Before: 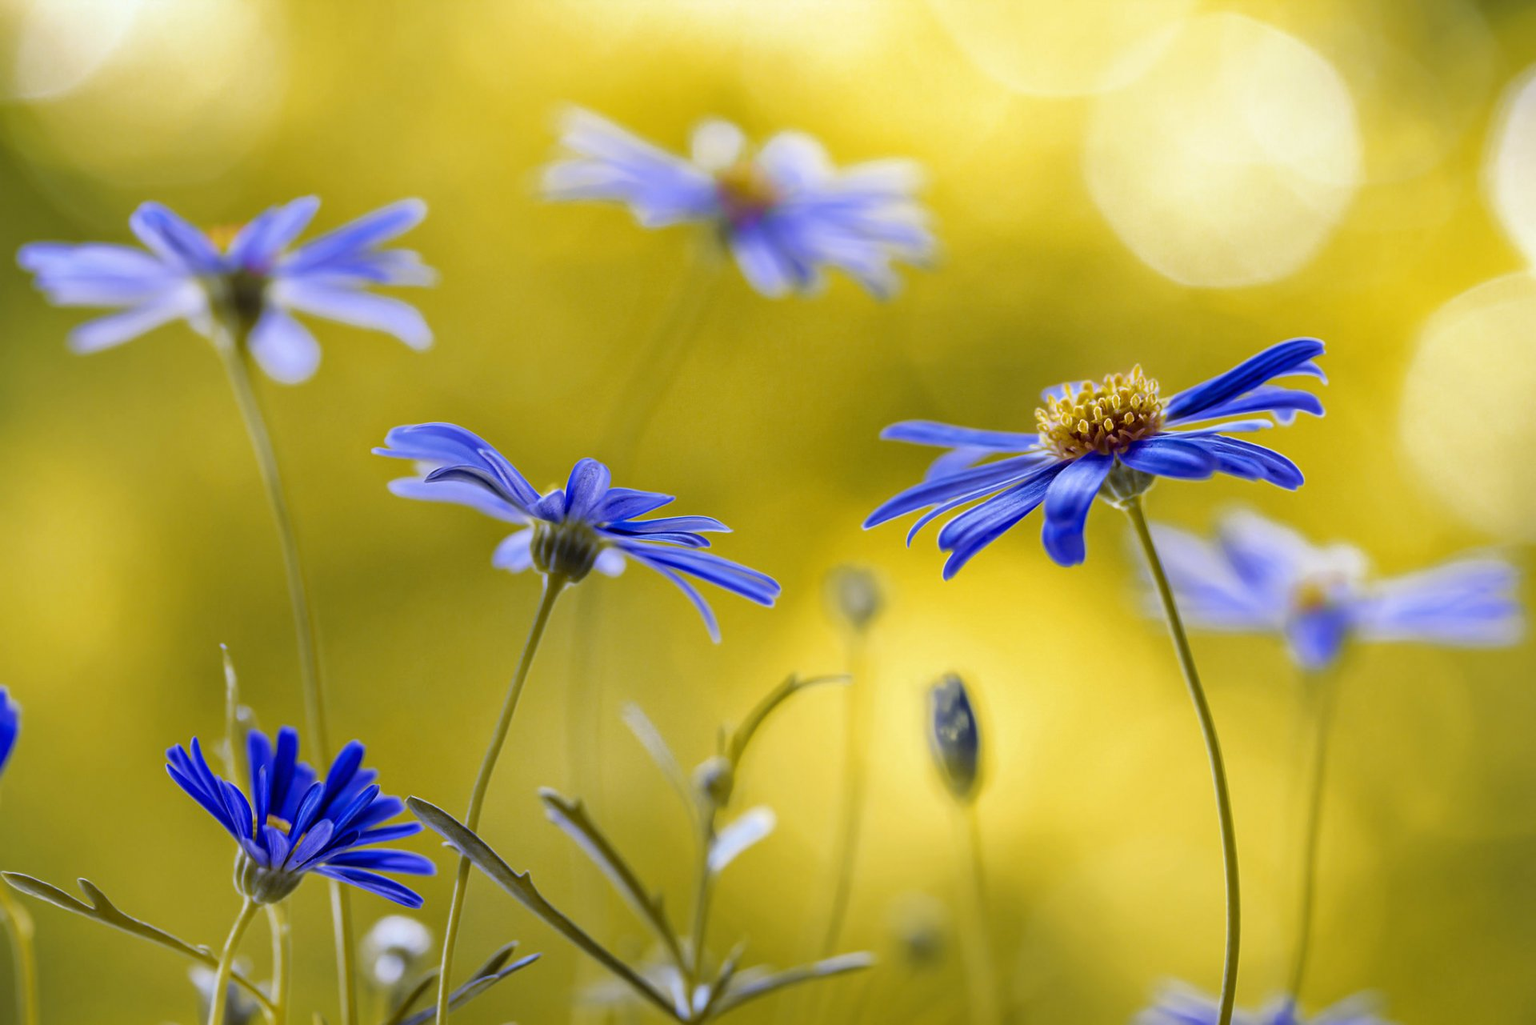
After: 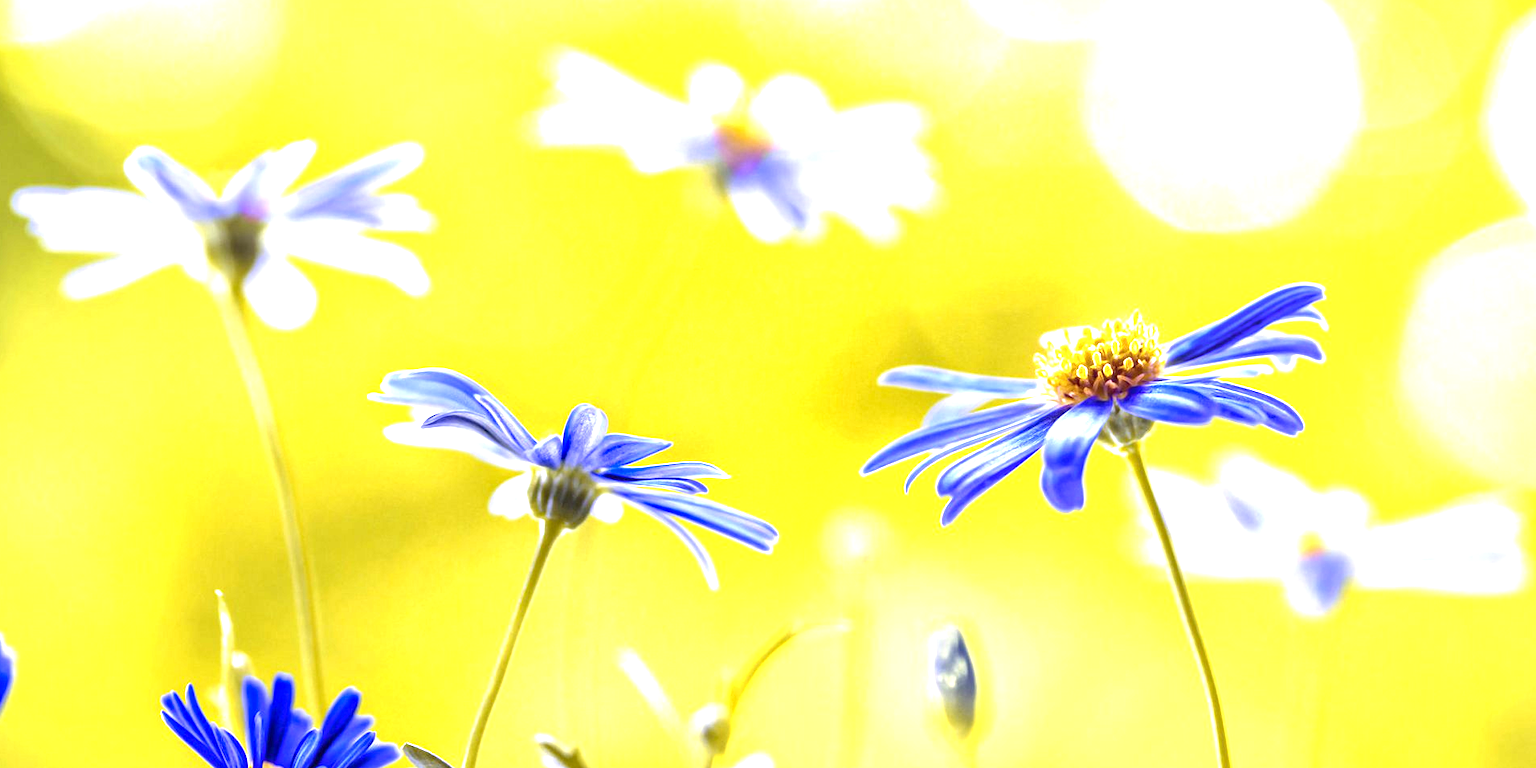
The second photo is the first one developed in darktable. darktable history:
exposure: black level correction 0, exposure 1.9 EV, compensate highlight preservation false
crop: left 0.387%, top 5.469%, bottom 19.809%
local contrast: on, module defaults
